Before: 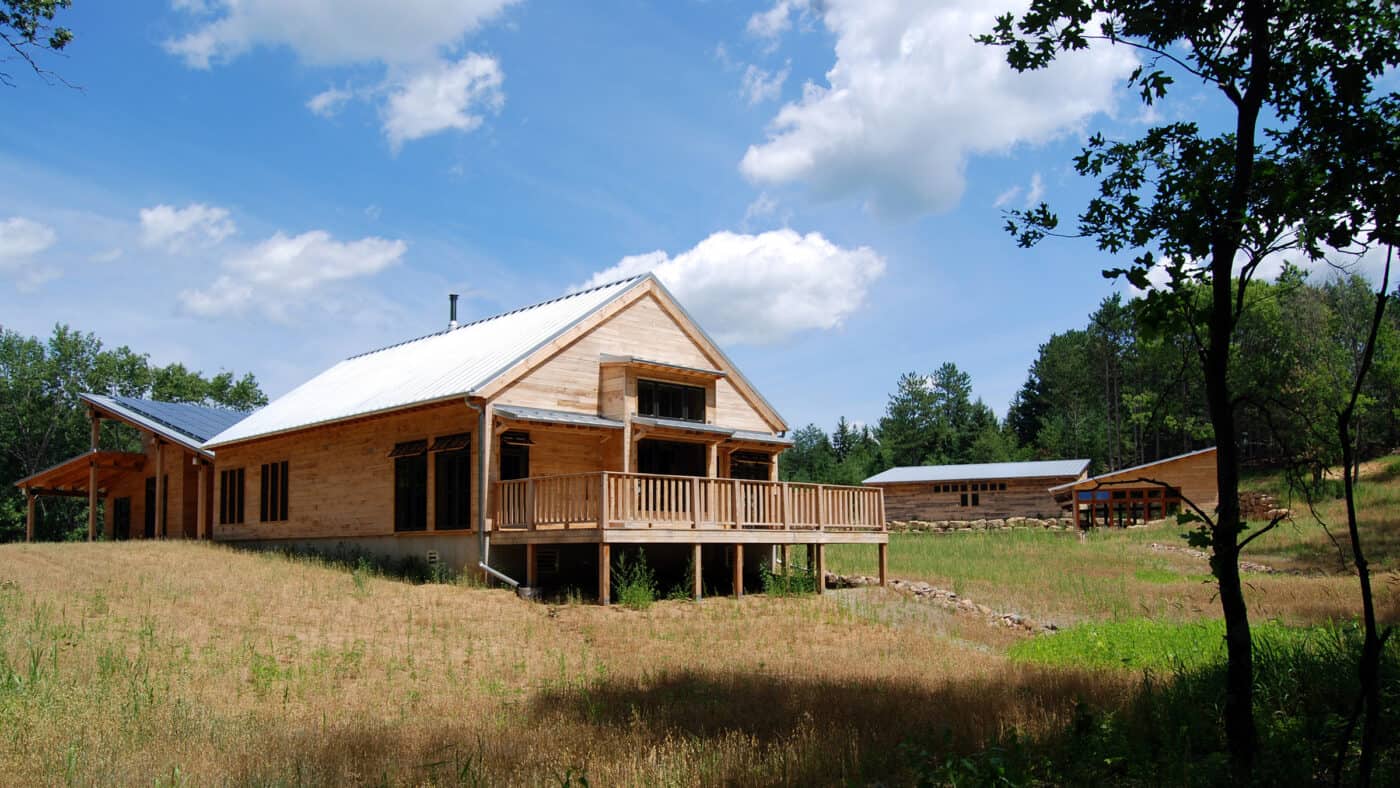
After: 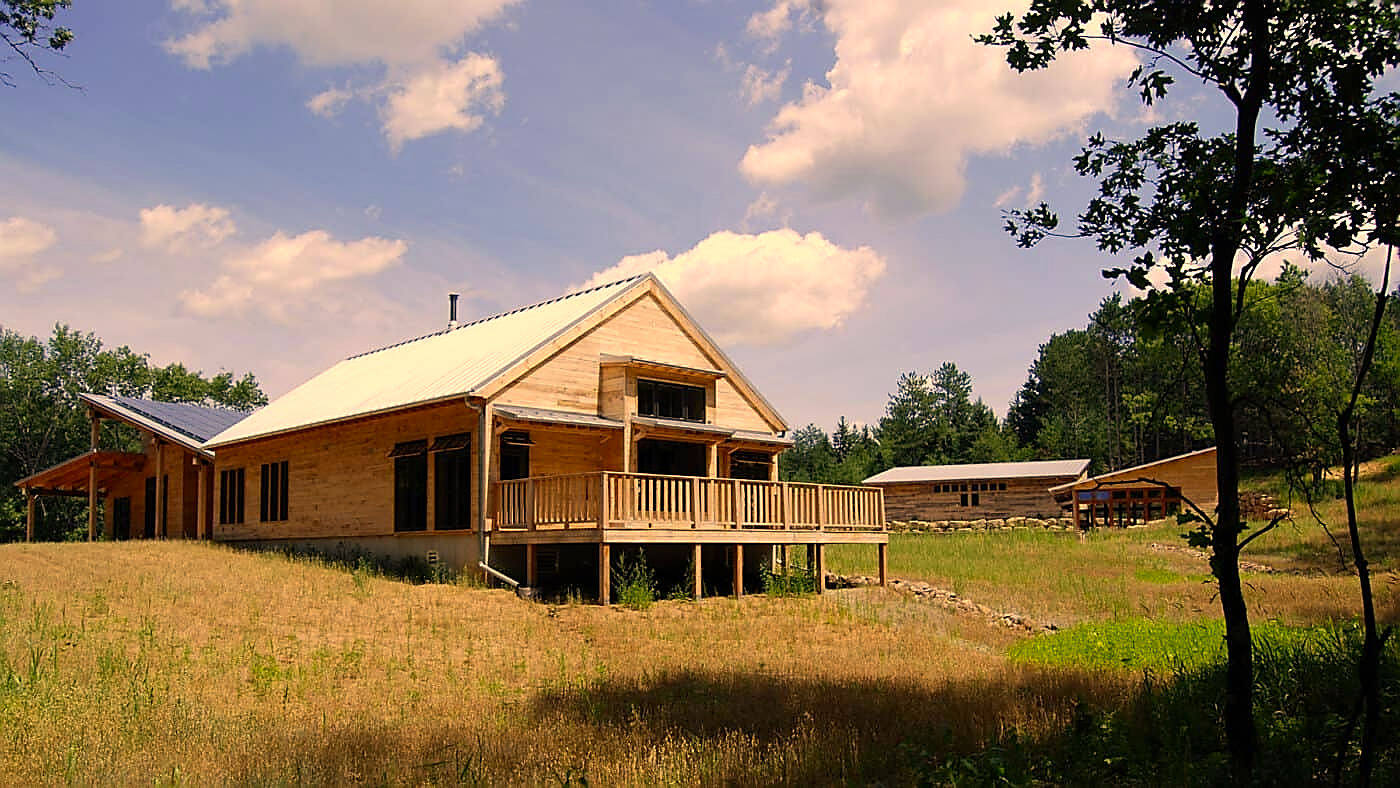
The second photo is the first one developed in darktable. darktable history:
sharpen: radius 1.4, amount 1.25, threshold 0.7
color correction: highlights a* 15, highlights b* 31.55
